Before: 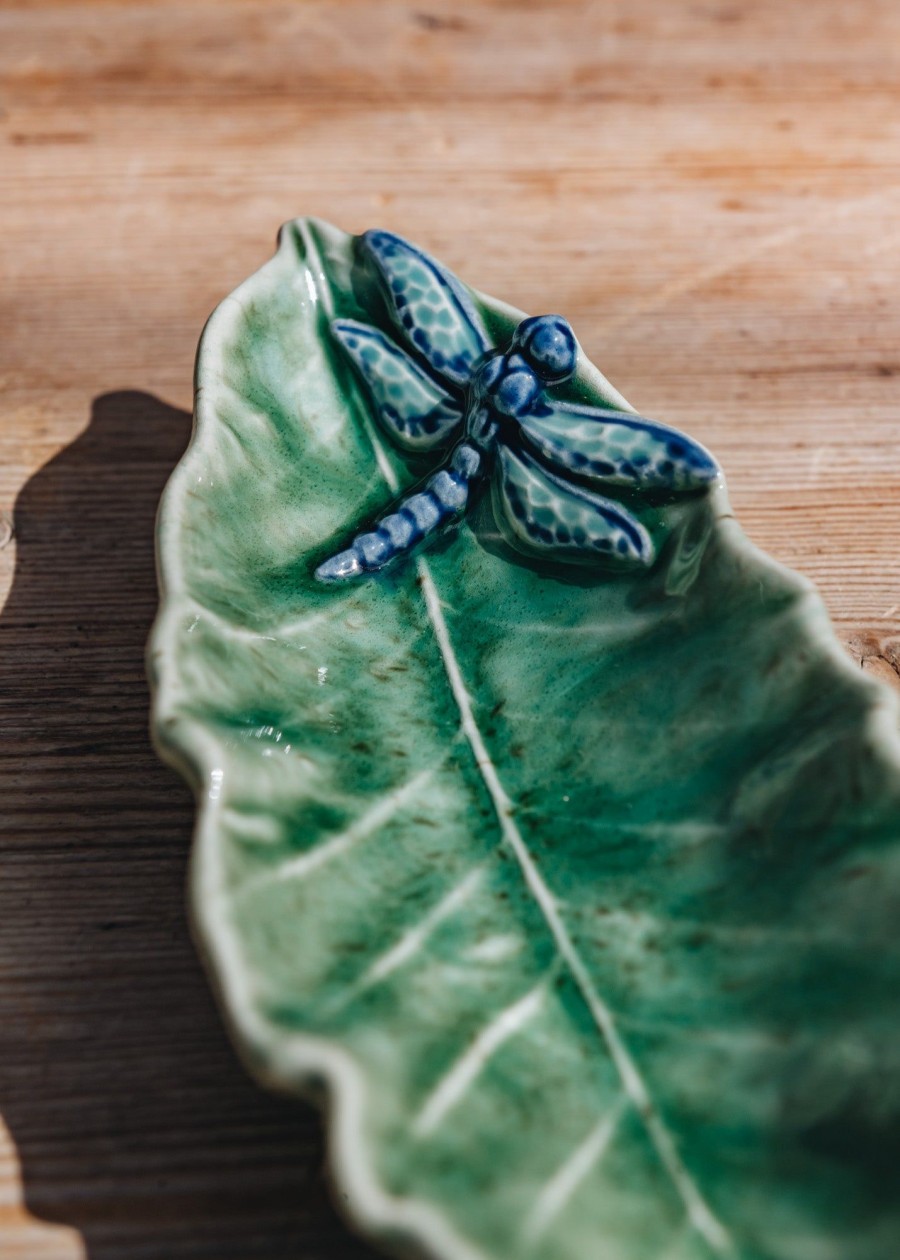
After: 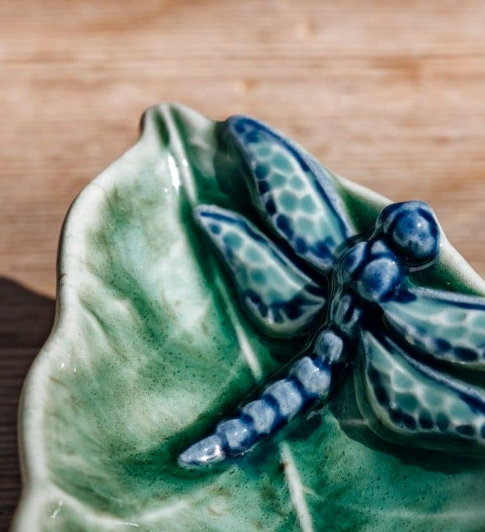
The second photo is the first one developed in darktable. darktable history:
crop: left 15.306%, top 9.065%, right 30.789%, bottom 48.638%
local contrast: mode bilateral grid, contrast 20, coarseness 50, detail 150%, midtone range 0.2
